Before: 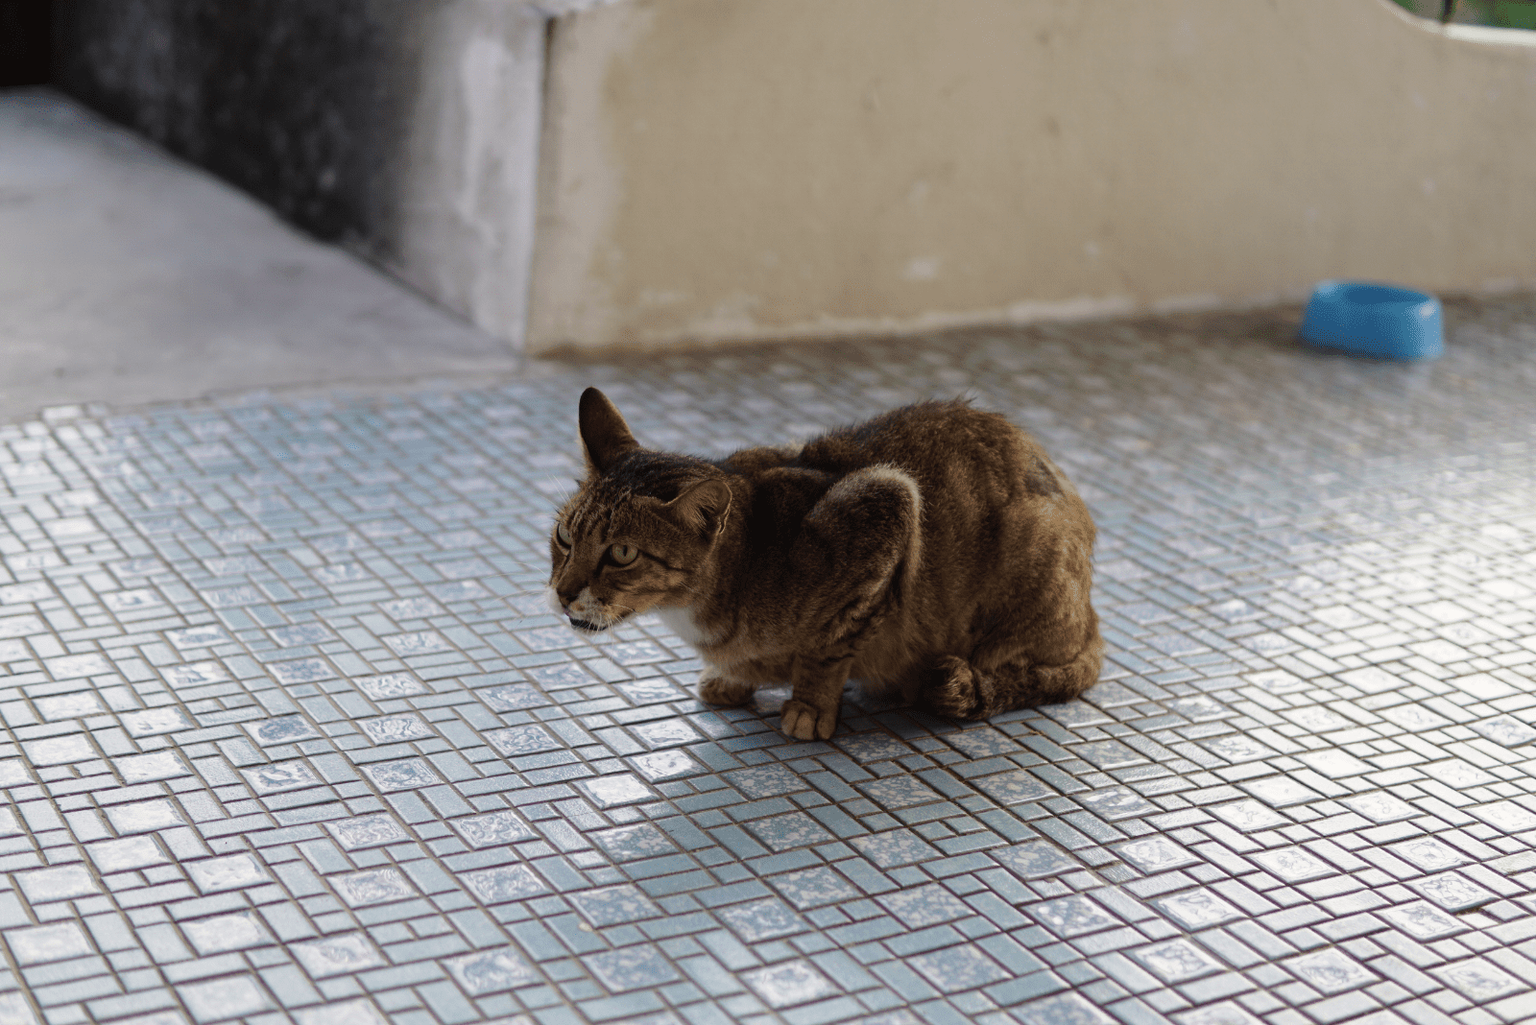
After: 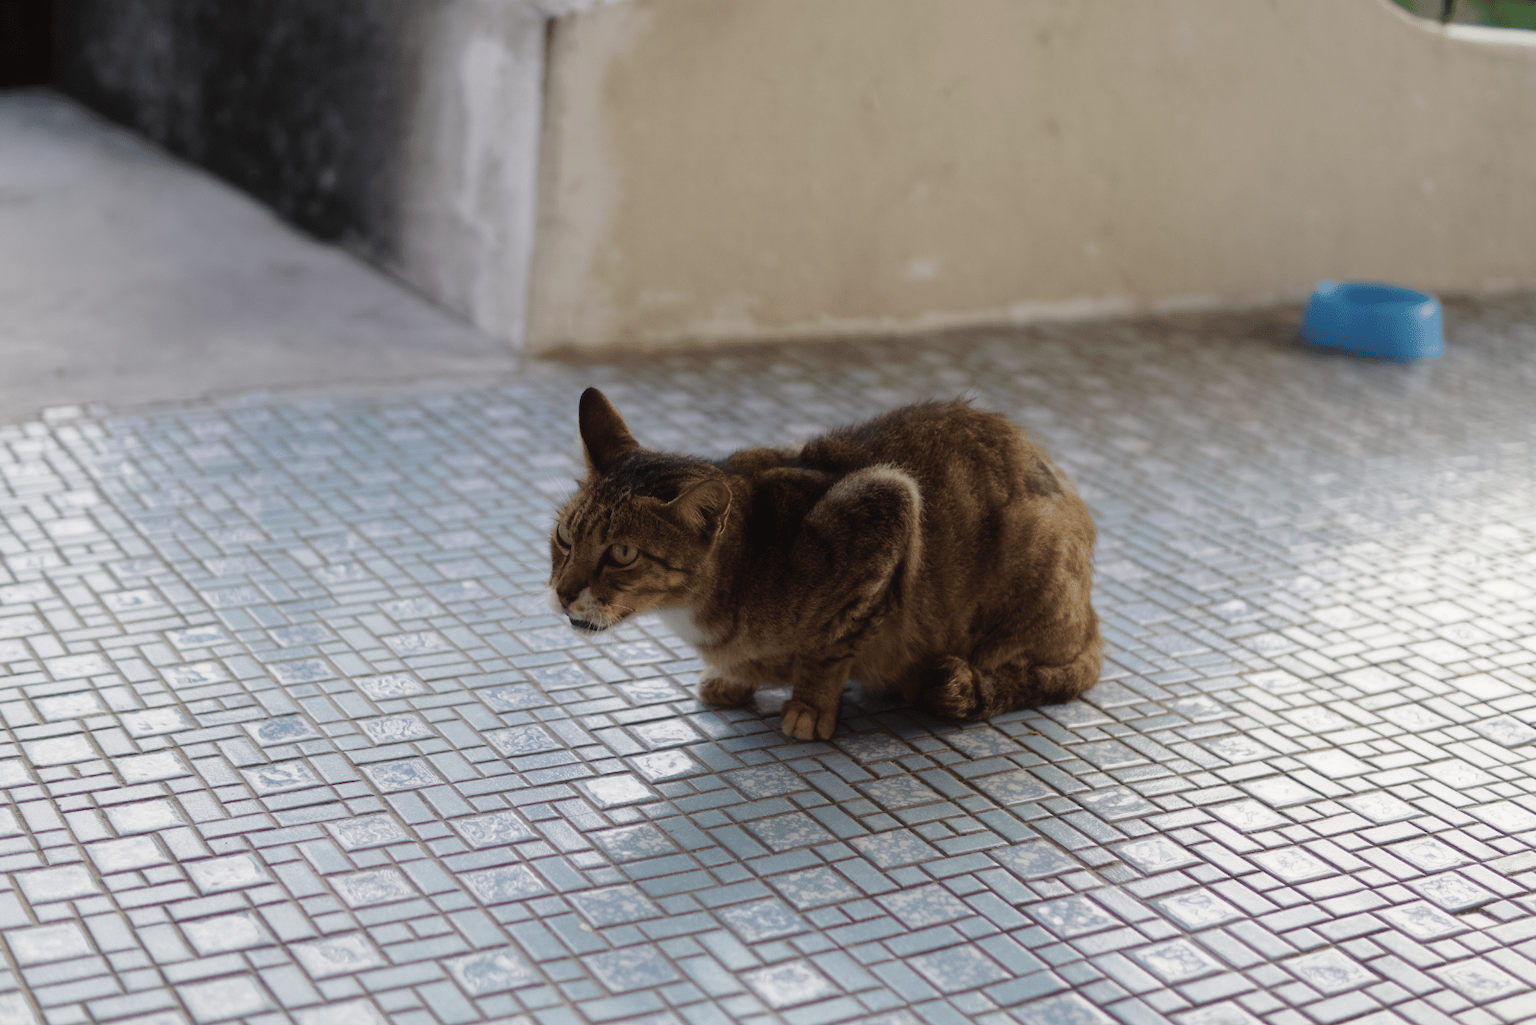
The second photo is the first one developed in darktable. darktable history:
contrast equalizer: octaves 7, y [[0.502, 0.505, 0.512, 0.529, 0.564, 0.588], [0.5 ×6], [0.502, 0.505, 0.512, 0.529, 0.564, 0.588], [0, 0.001, 0.001, 0.004, 0.008, 0.011], [0, 0.001, 0.001, 0.004, 0.008, 0.011]], mix -1
raw chromatic aberrations: on, module defaults
denoise (profiled): strength 1.2, preserve shadows 1.8, a [-1, 0, 0], y [[0.5 ×7] ×4, [0 ×7], [0.5 ×7]], compensate highlight preservation false
